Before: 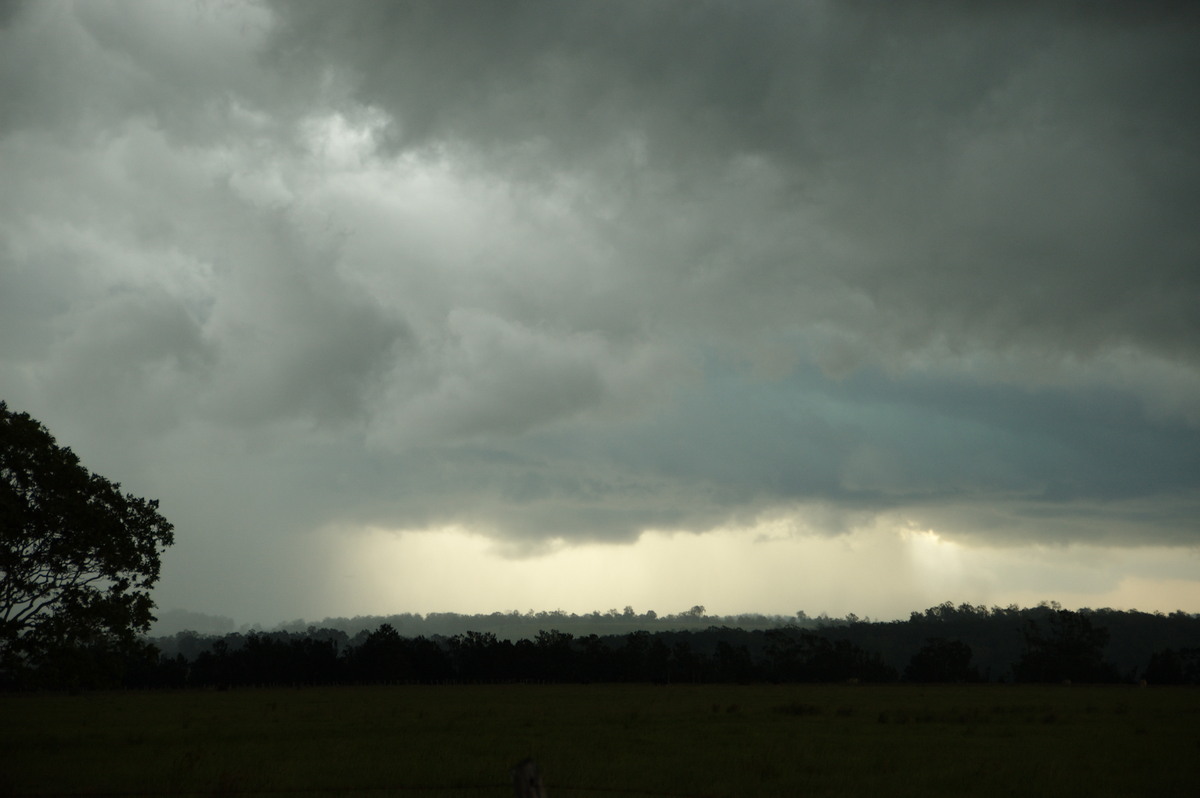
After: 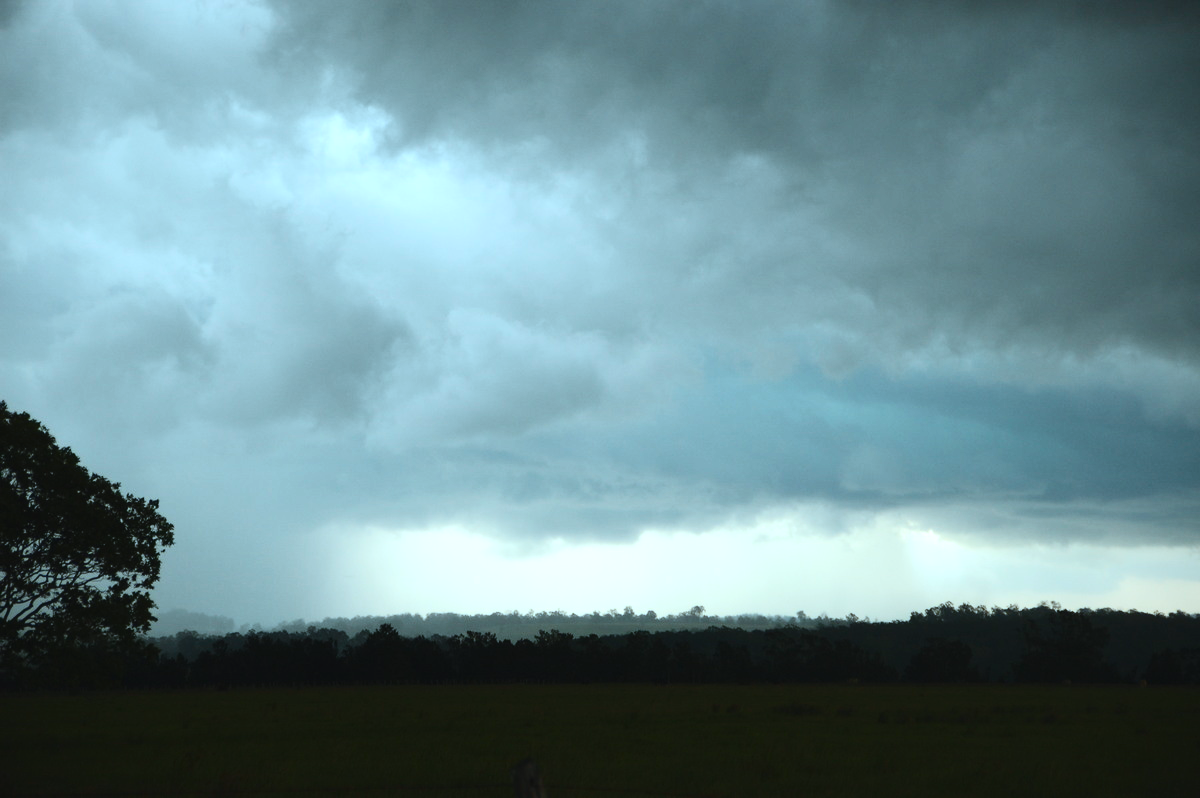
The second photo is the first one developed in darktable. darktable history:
exposure: exposure 0.521 EV, compensate exposure bias true, compensate highlight preservation false
color correction: highlights a* -9.71, highlights b* -21.49
tone curve: curves: ch0 [(0, 0.032) (0.181, 0.156) (0.751, 0.829) (1, 1)], color space Lab, independent channels, preserve colors none
